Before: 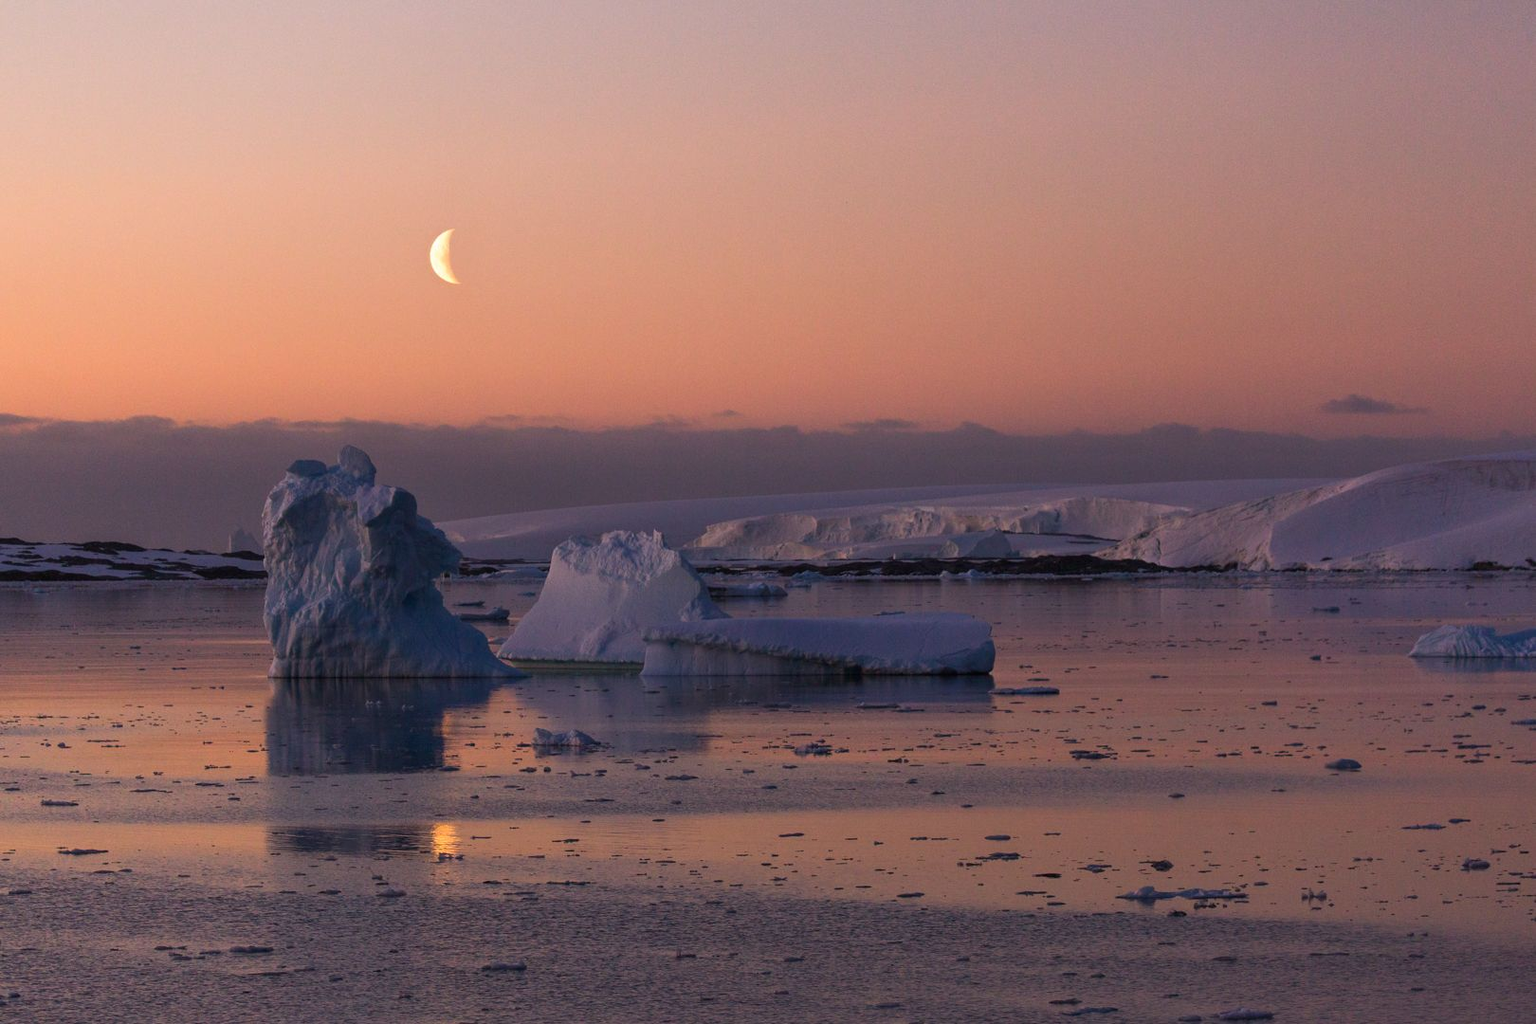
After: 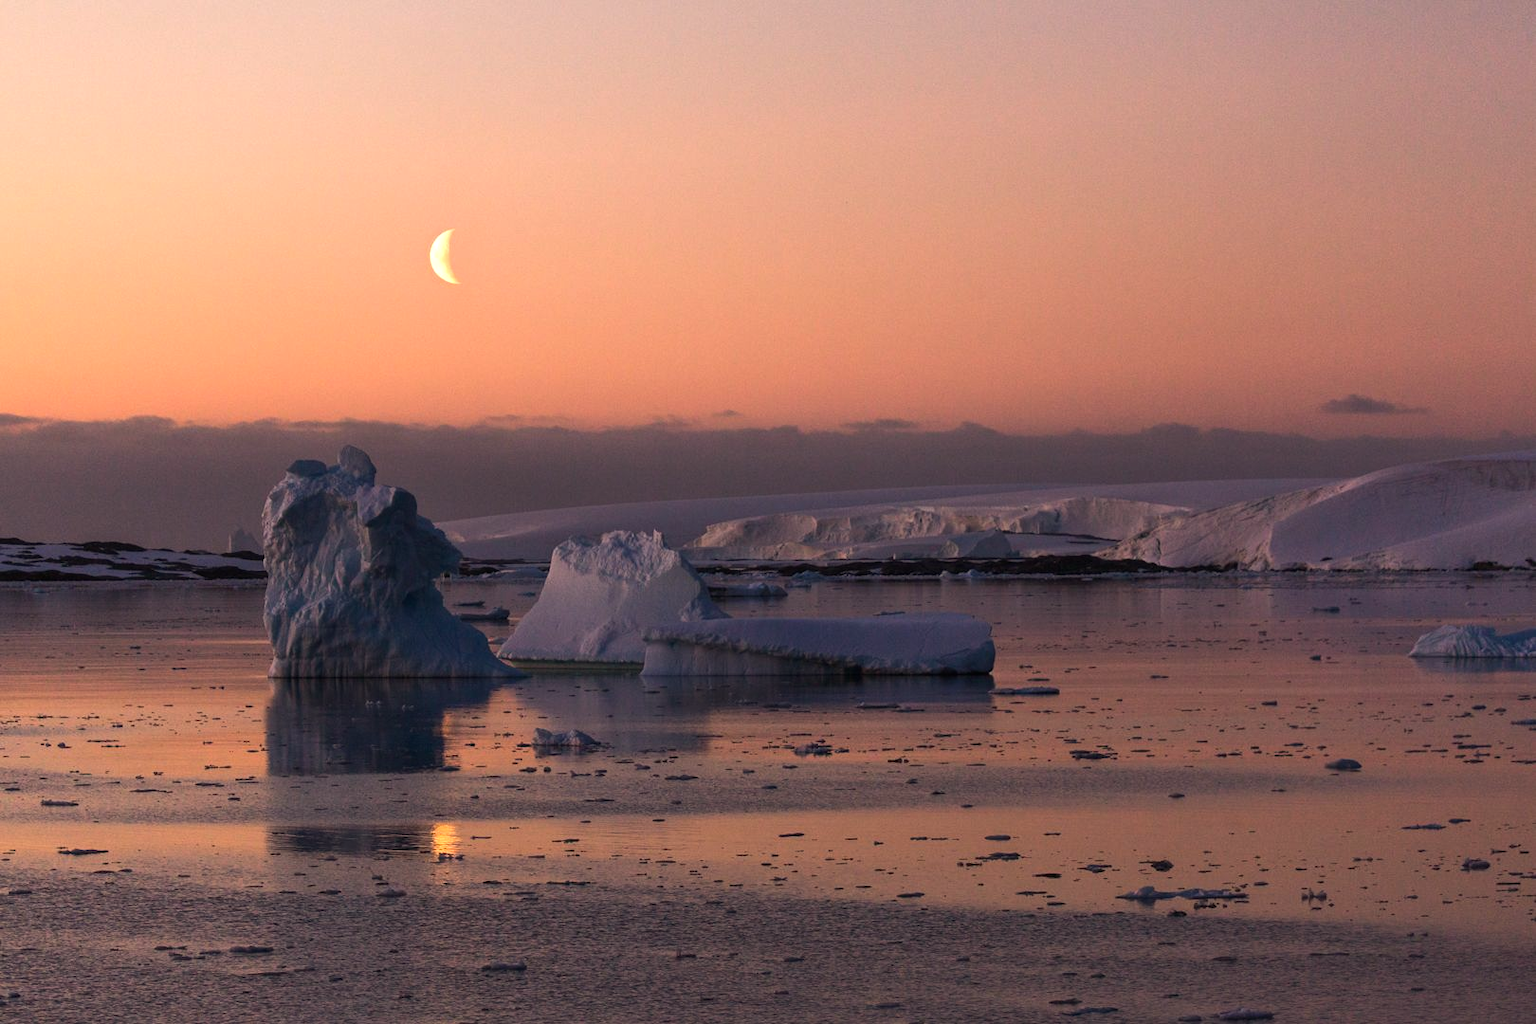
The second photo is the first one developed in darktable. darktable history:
tone equalizer: -8 EV -0.417 EV, -7 EV -0.389 EV, -6 EV -0.333 EV, -5 EV -0.222 EV, -3 EV 0.222 EV, -2 EV 0.333 EV, -1 EV 0.389 EV, +0 EV 0.417 EV, edges refinement/feathering 500, mask exposure compensation -1.57 EV, preserve details no
white balance: red 1.045, blue 0.932
